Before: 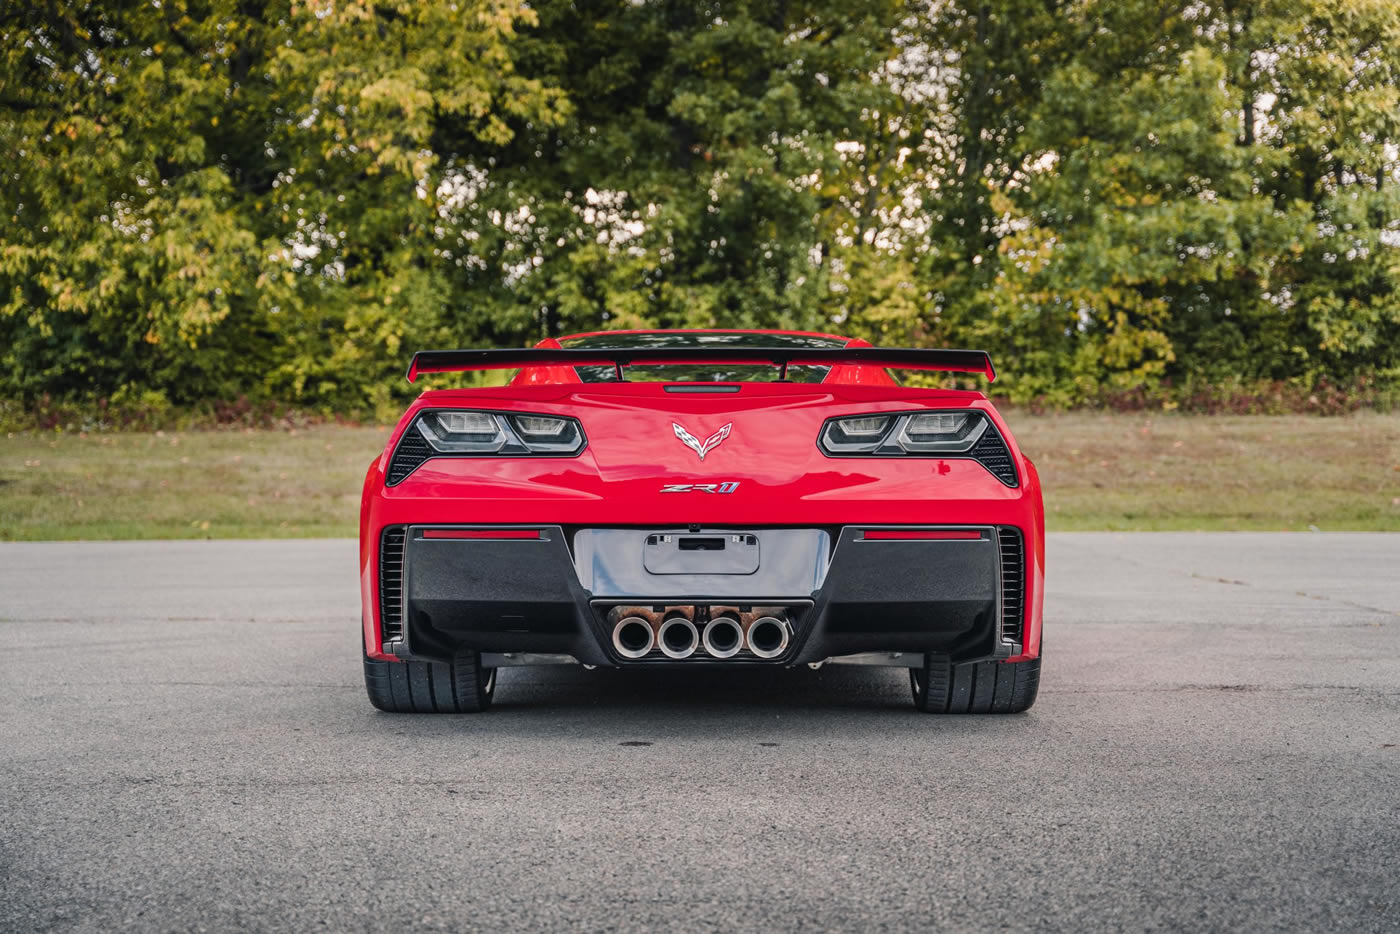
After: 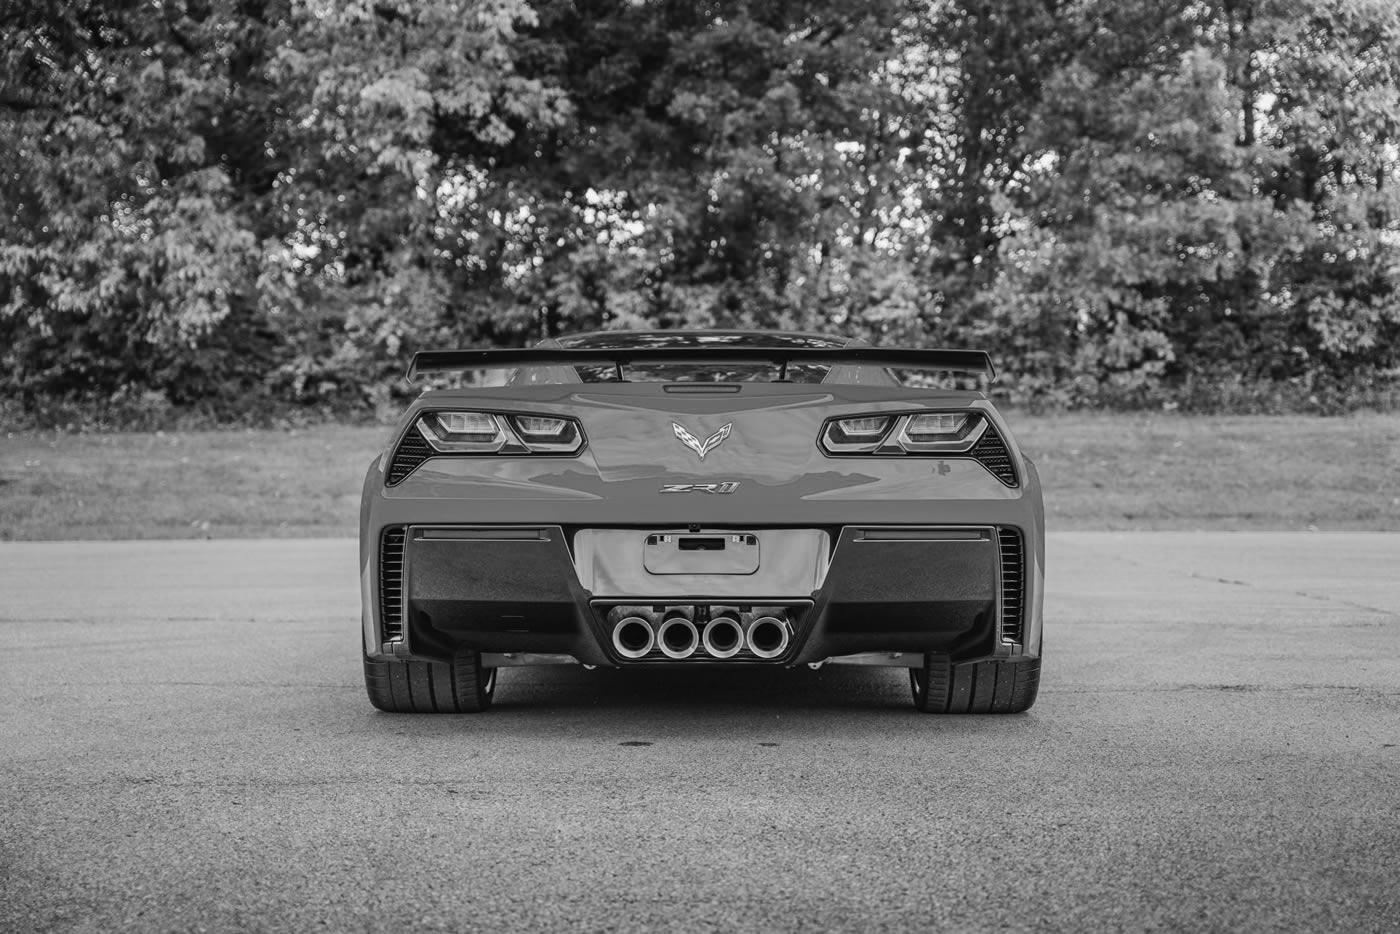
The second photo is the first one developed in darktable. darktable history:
monochrome: a -6.99, b 35.61, size 1.4
